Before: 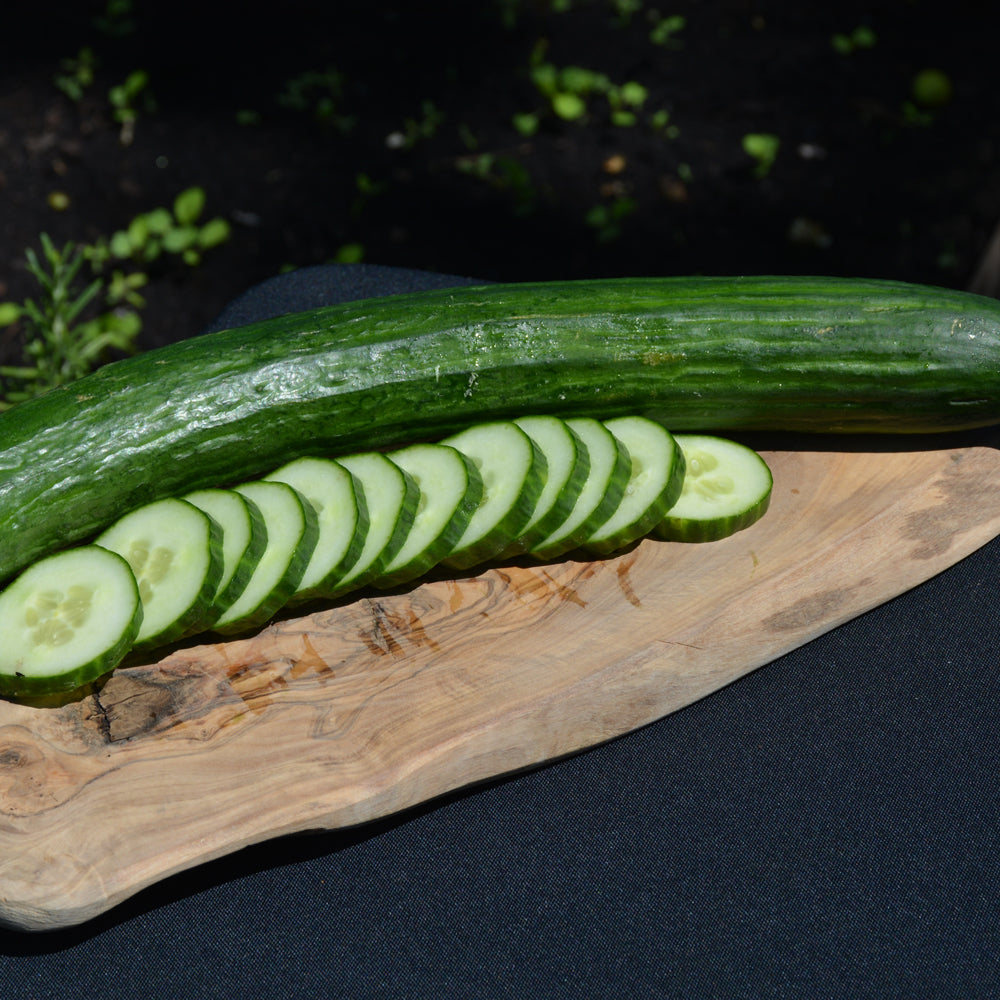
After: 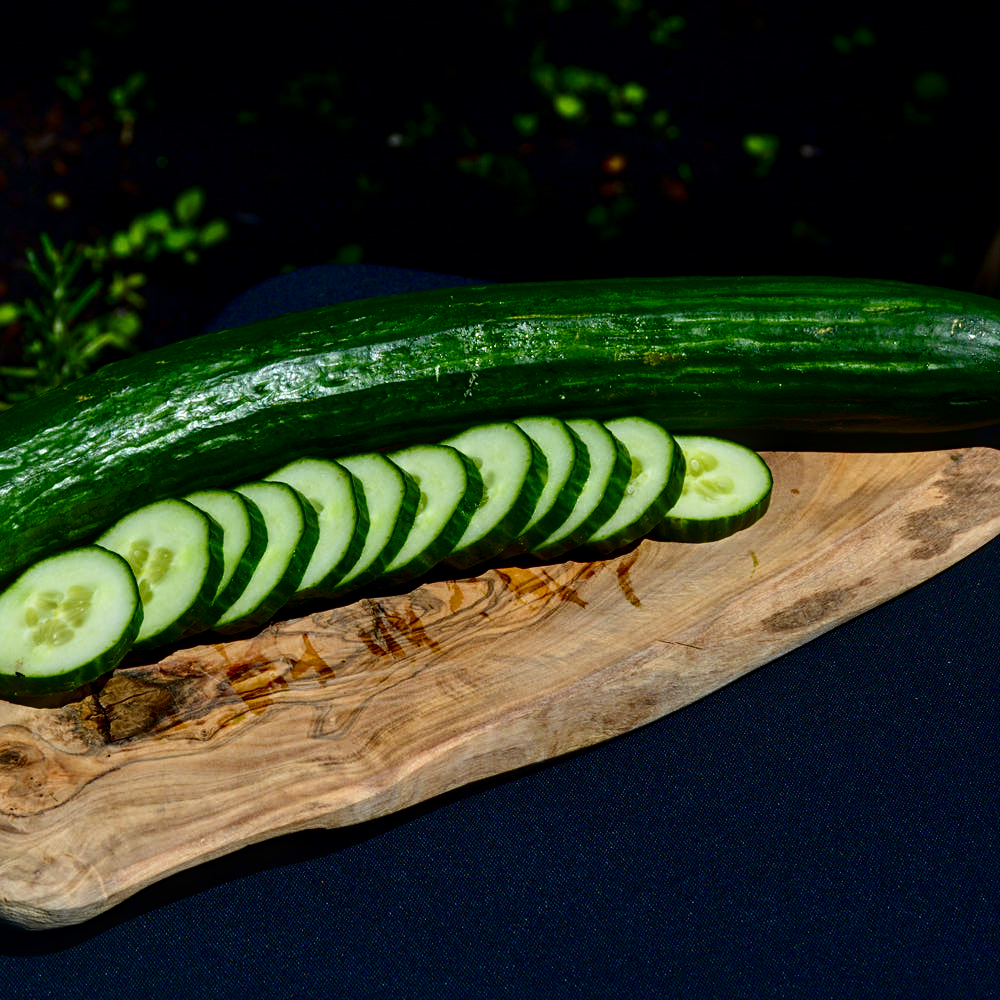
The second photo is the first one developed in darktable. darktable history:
local contrast: detail 130%
contrast brightness saturation: contrast 0.243, brightness -0.232, saturation 0.137
sharpen: amount 0.204
shadows and highlights: shadows 5.63, shadows color adjustment 99.15%, highlights color adjustment 0.26%, soften with gaussian
color balance rgb: linear chroma grading › global chroma 9.047%, perceptual saturation grading › global saturation 35.169%, perceptual saturation grading › highlights -24.74%, perceptual saturation grading › shadows 49.631%
